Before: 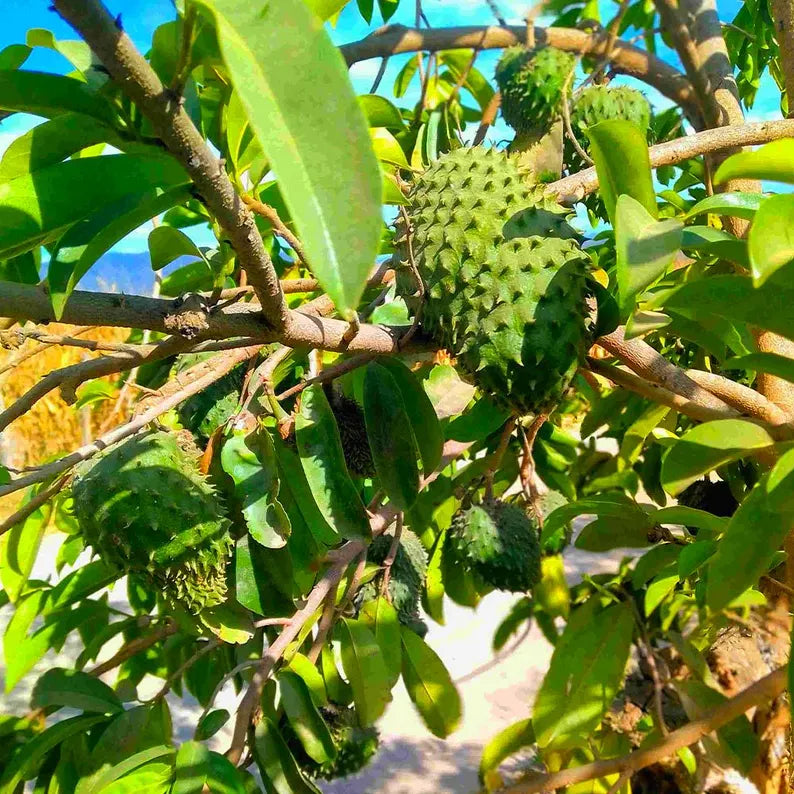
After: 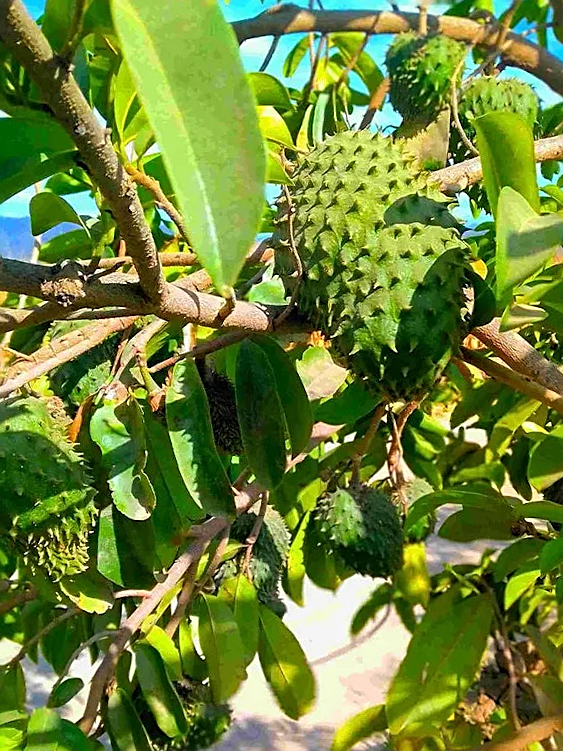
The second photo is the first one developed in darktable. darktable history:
crop and rotate: angle -3.27°, left 14.277%, top 0.028%, right 10.766%, bottom 0.028%
sharpen: on, module defaults
